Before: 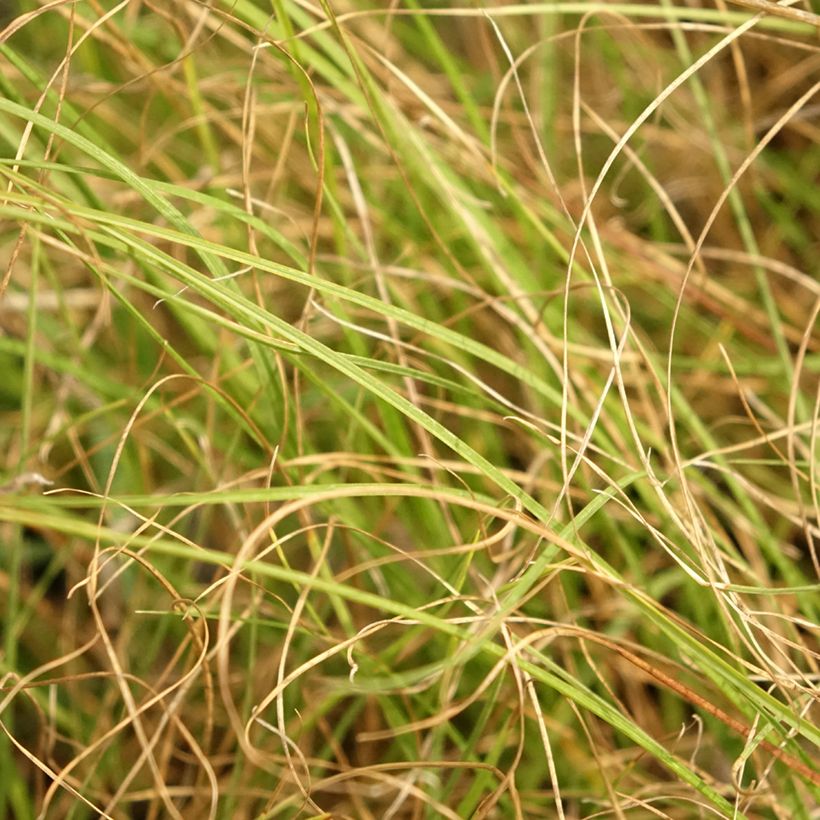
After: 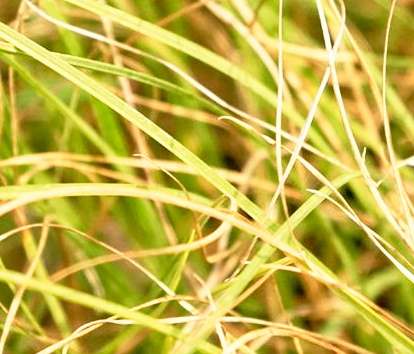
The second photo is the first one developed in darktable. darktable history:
tone curve: curves: ch0 [(0, 0) (0.051, 0.027) (0.096, 0.071) (0.219, 0.248) (0.428, 0.52) (0.596, 0.713) (0.727, 0.823) (0.859, 0.924) (1, 1)]; ch1 [(0, 0) (0.1, 0.038) (0.318, 0.221) (0.413, 0.325) (0.454, 0.41) (0.493, 0.478) (0.503, 0.501) (0.516, 0.515) (0.548, 0.575) (0.561, 0.596) (0.594, 0.647) (0.666, 0.701) (1, 1)]; ch2 [(0, 0) (0.453, 0.44) (0.479, 0.476) (0.504, 0.5) (0.52, 0.526) (0.557, 0.585) (0.583, 0.608) (0.824, 0.815) (1, 1)], preserve colors none
crop: left 34.85%, top 36.698%, right 14.559%, bottom 20.044%
base curve: curves: ch0 [(0, 0) (0.257, 0.25) (0.482, 0.586) (0.757, 0.871) (1, 1)], preserve colors none
